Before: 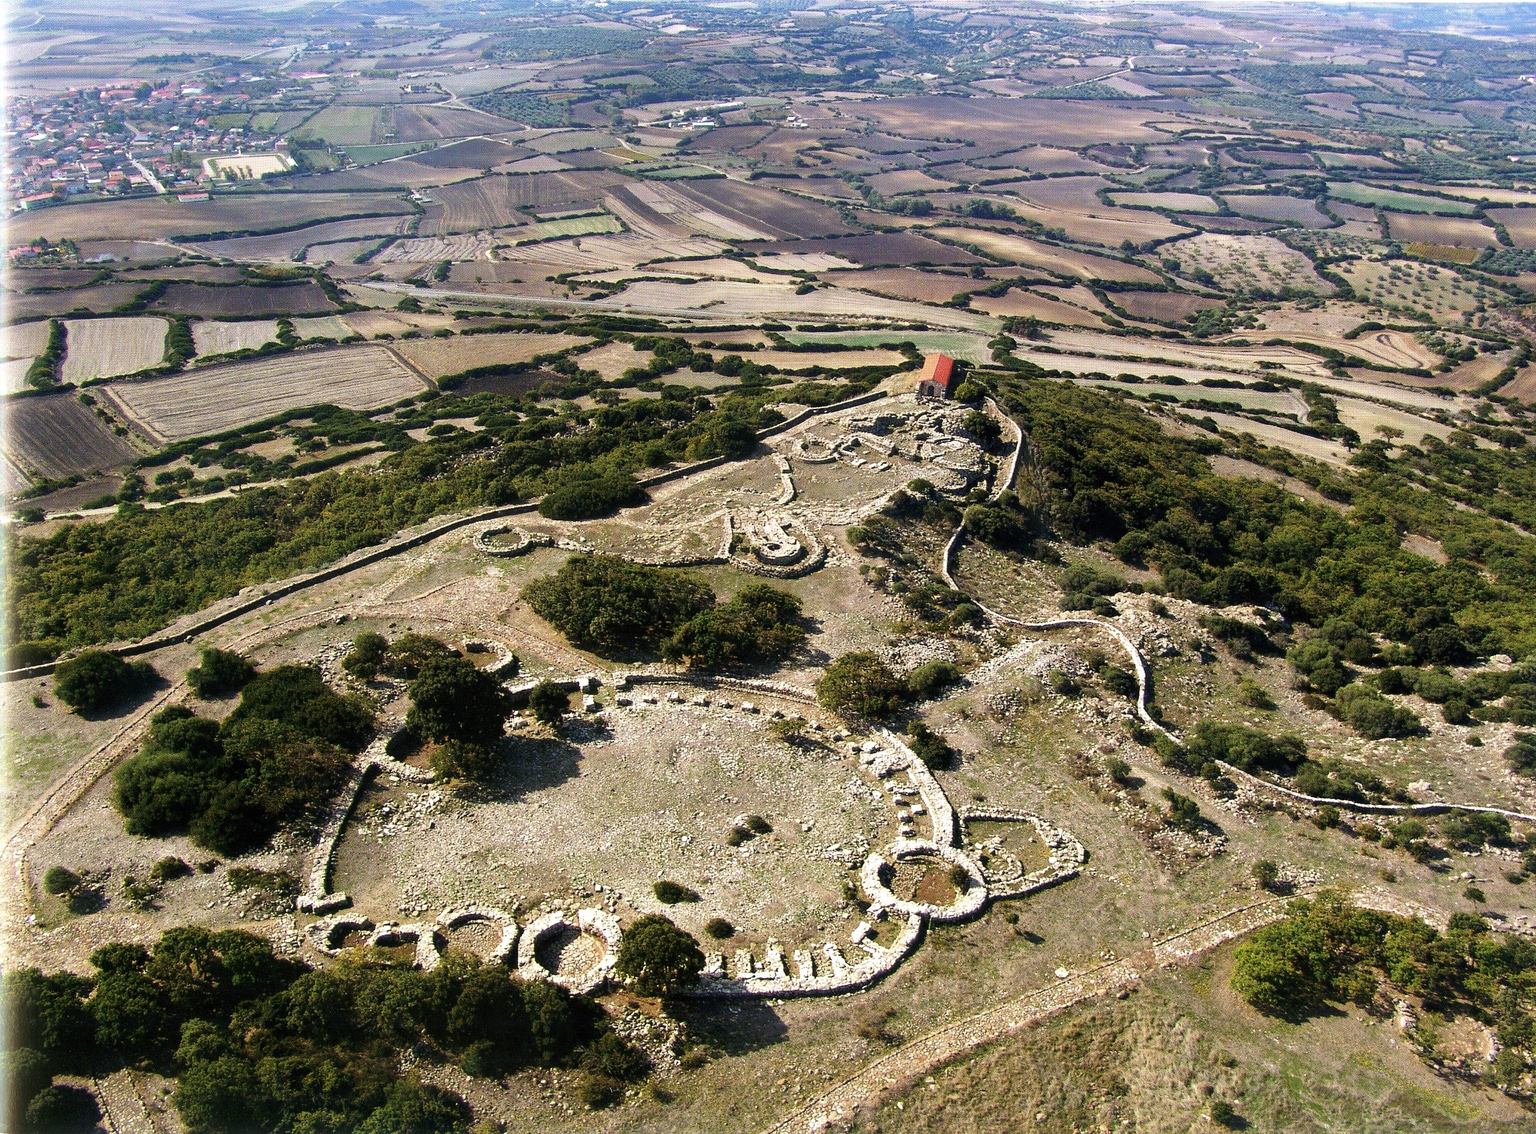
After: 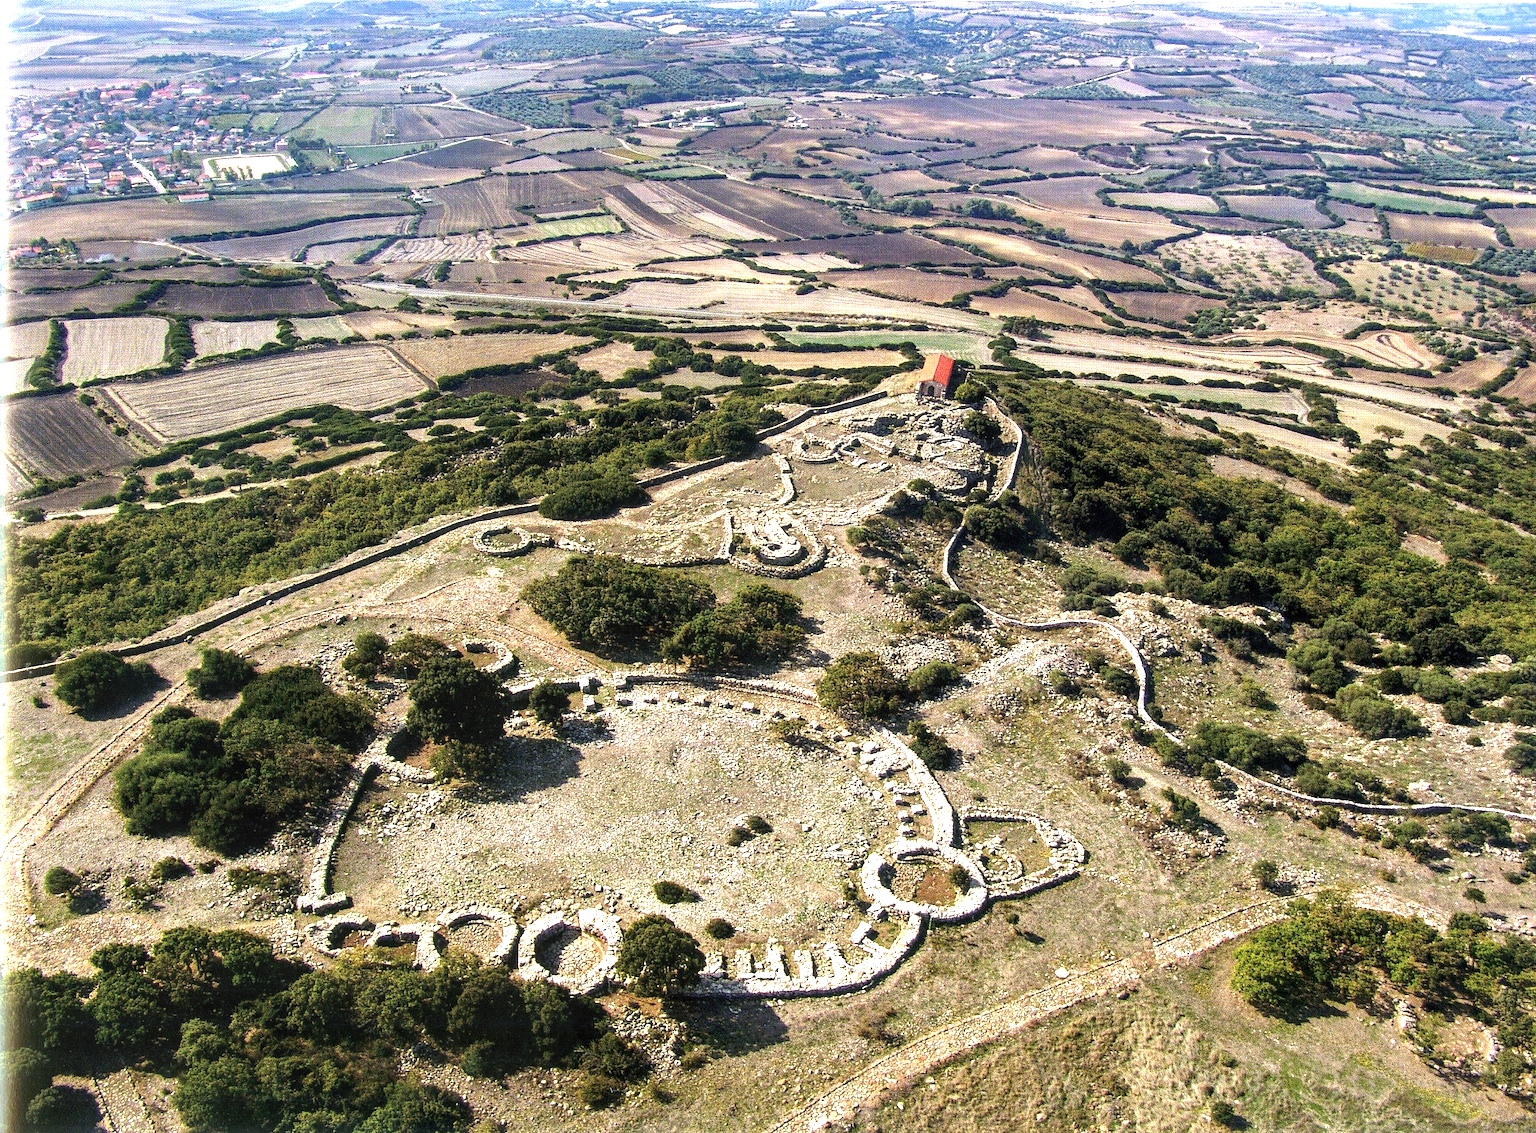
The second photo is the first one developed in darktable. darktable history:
haze removal: compatibility mode true, adaptive false
local contrast: on, module defaults
exposure: exposure 0.564 EV, compensate highlight preservation false
